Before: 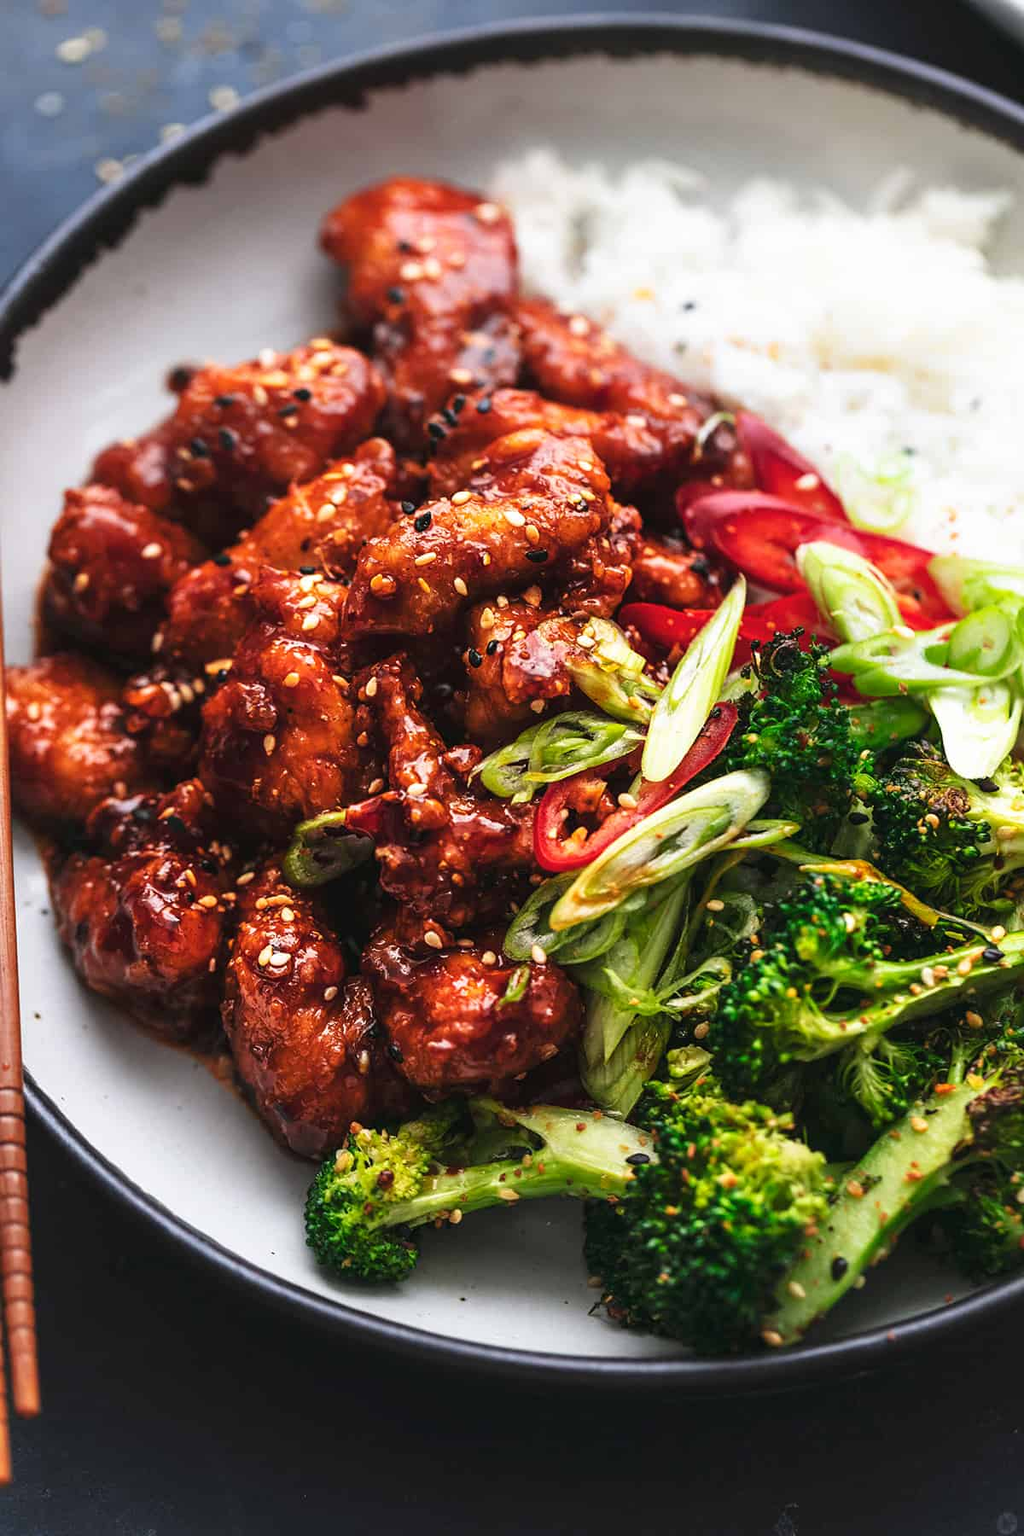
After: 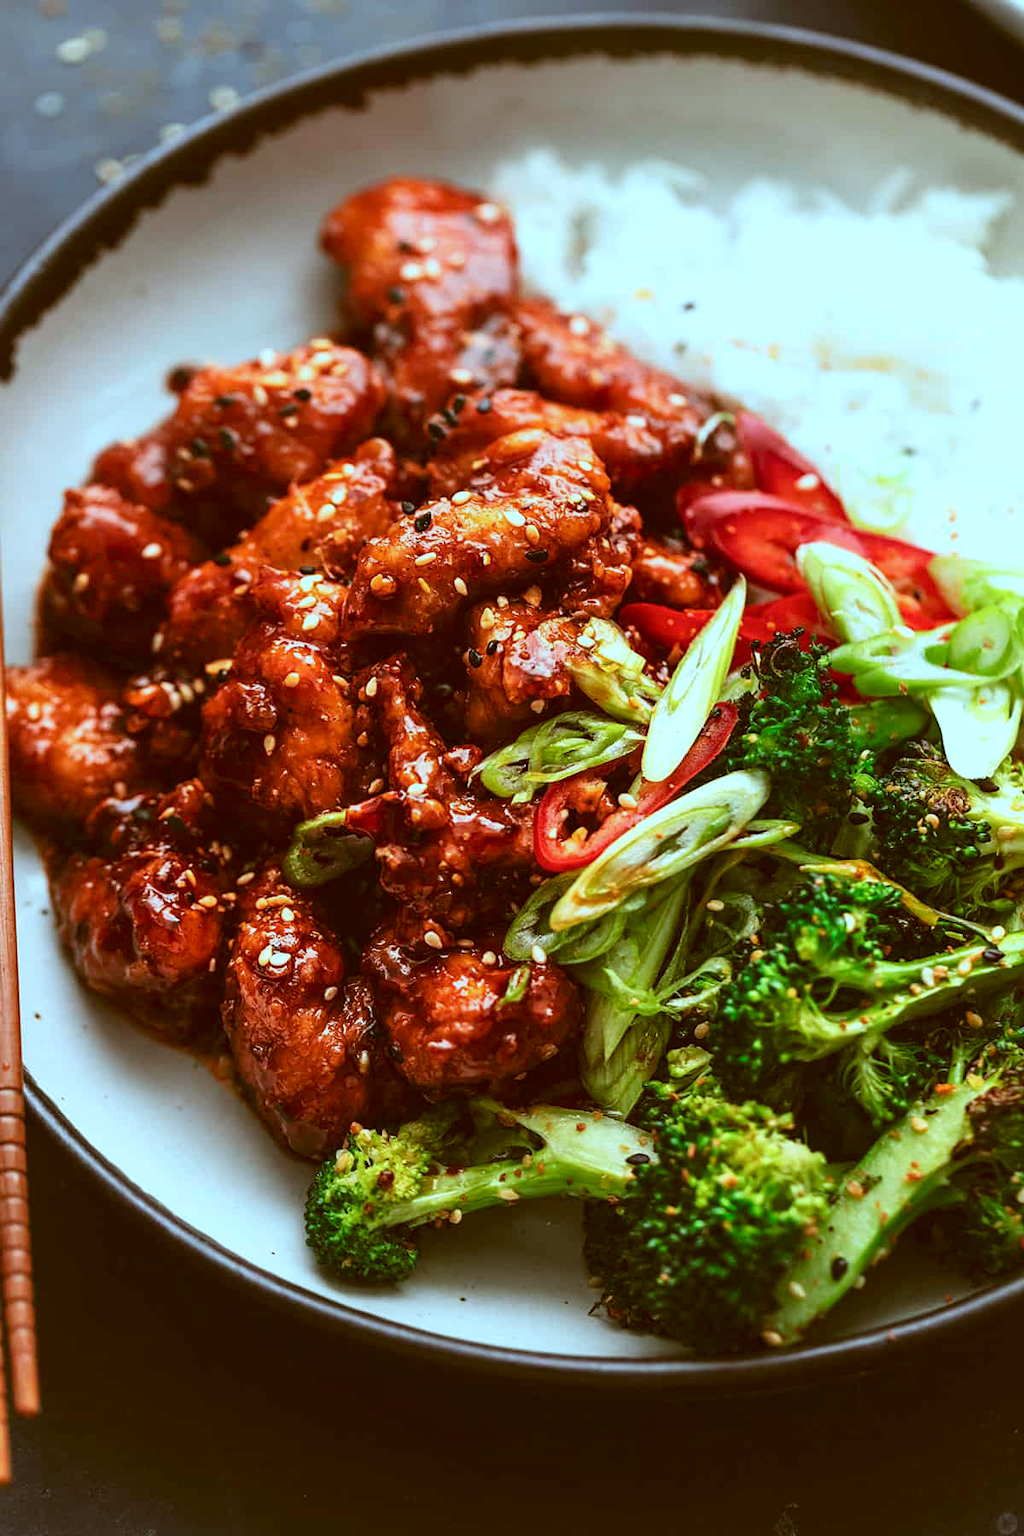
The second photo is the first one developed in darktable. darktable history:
color correction: highlights a* -14.94, highlights b* -16.78, shadows a* 10.65, shadows b* 30.12
